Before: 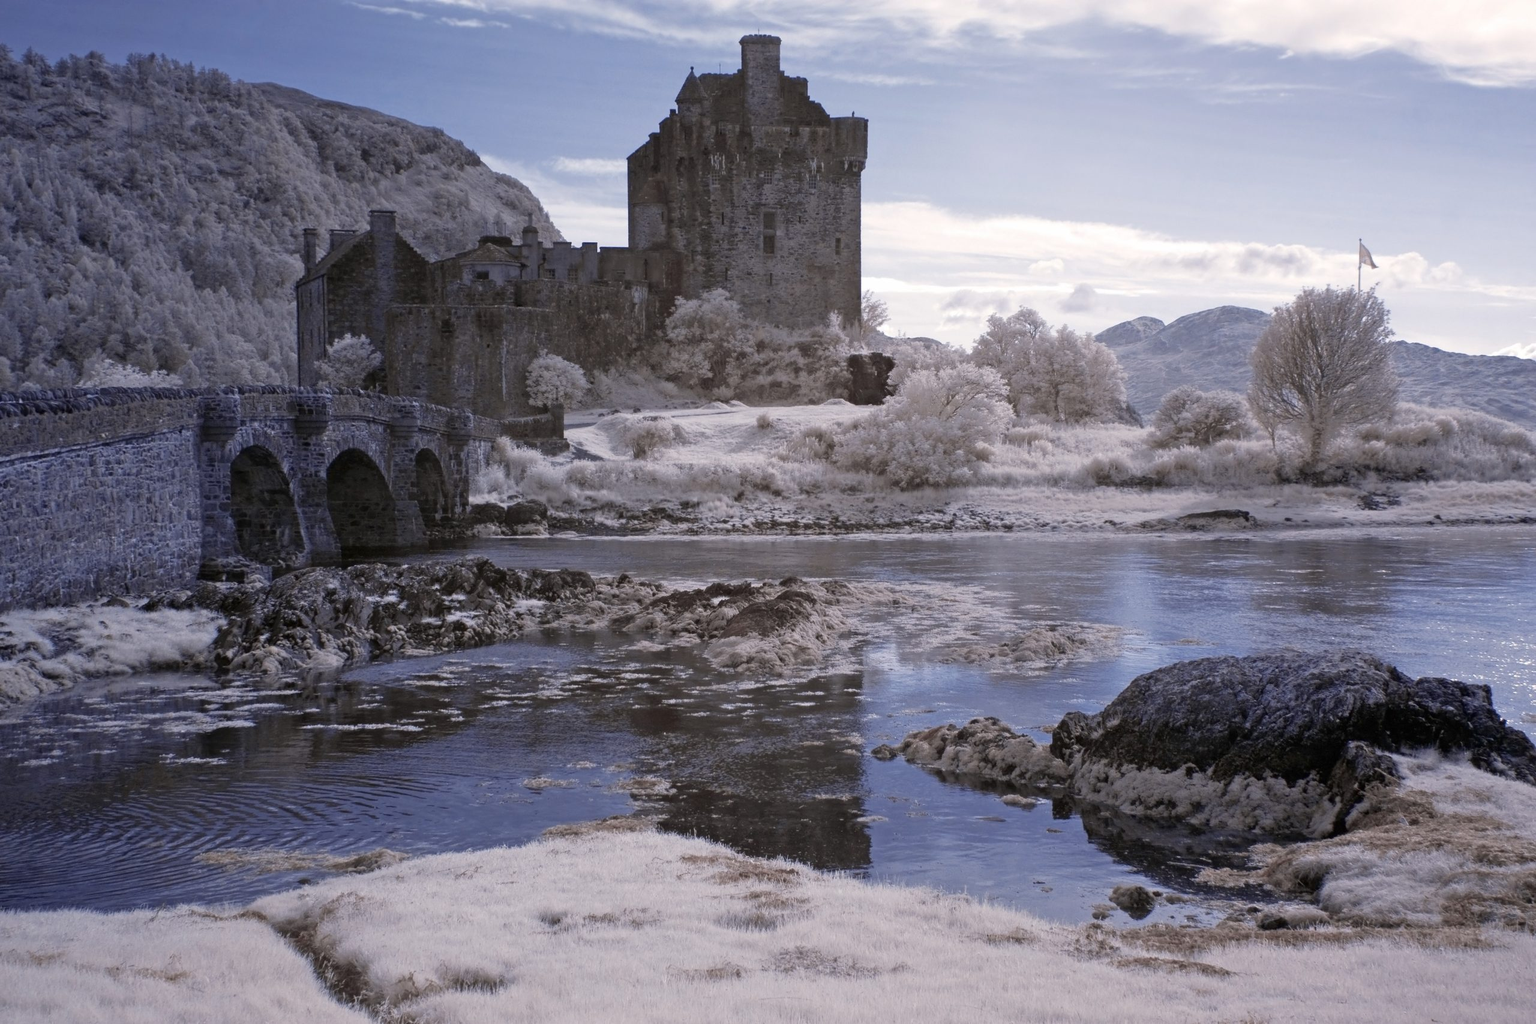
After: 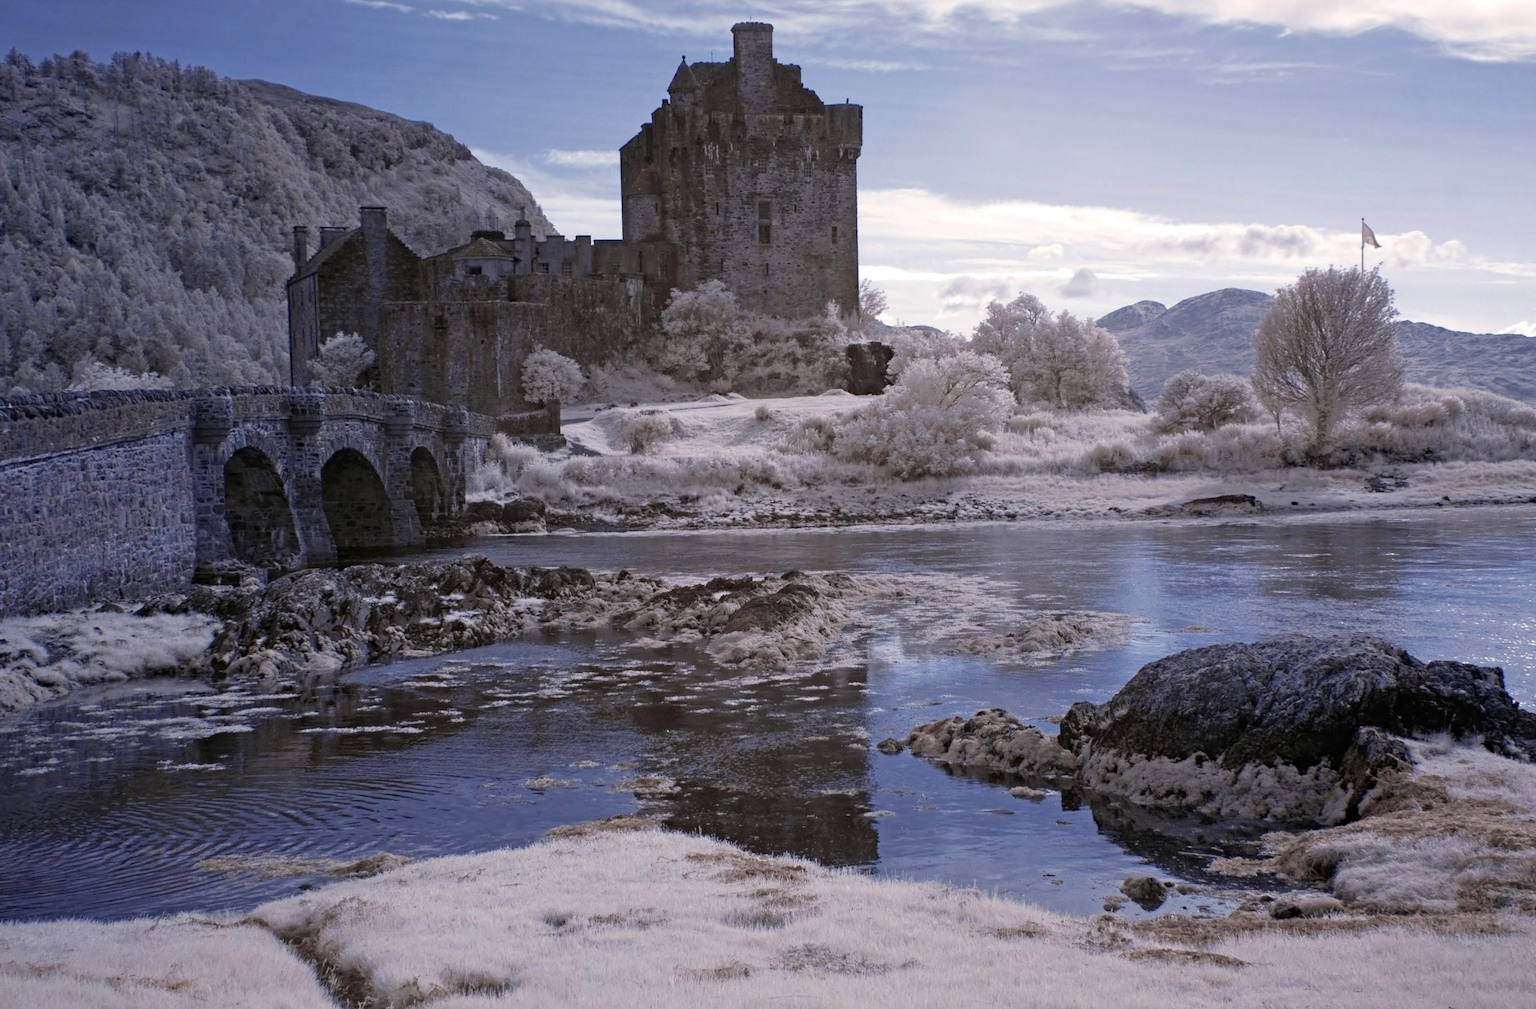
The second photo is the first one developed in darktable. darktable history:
haze removal: compatibility mode true, adaptive false
rotate and perspective: rotation -1°, crop left 0.011, crop right 0.989, crop top 0.025, crop bottom 0.975
